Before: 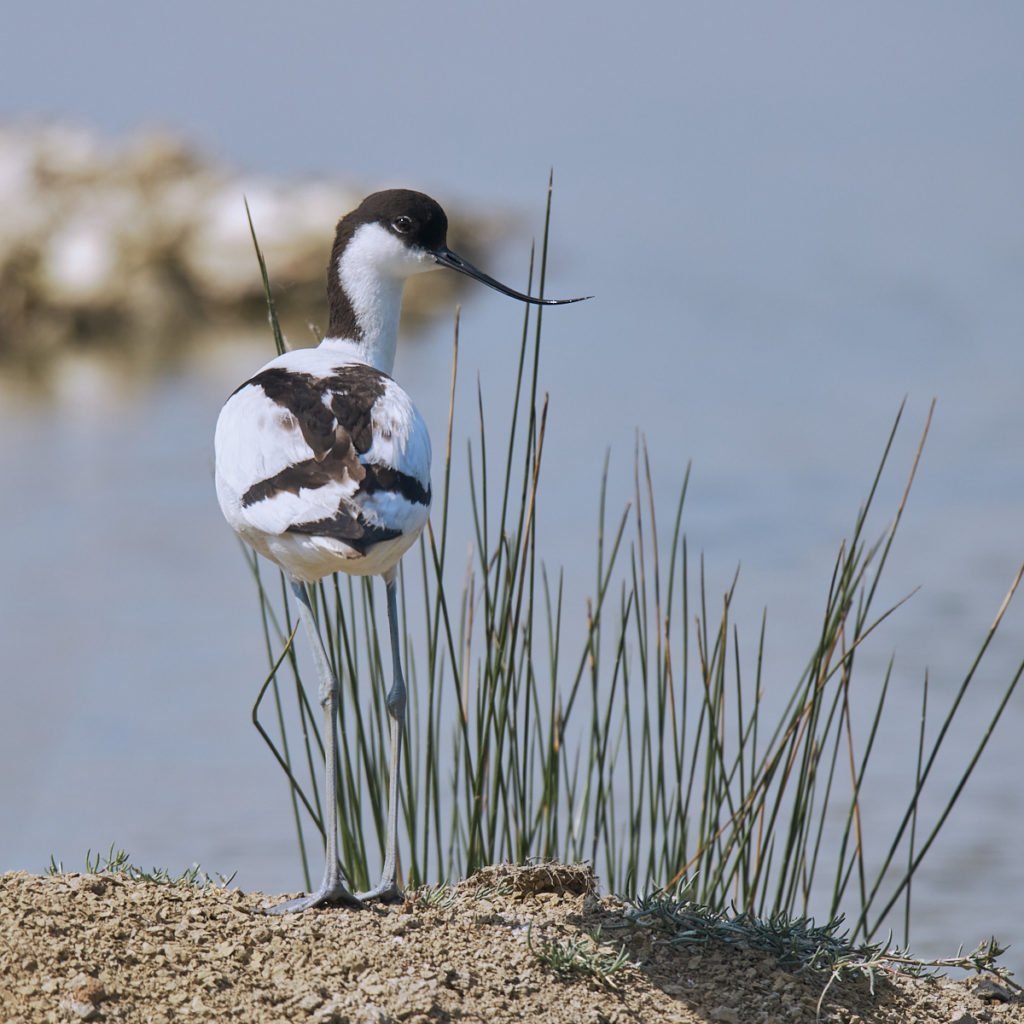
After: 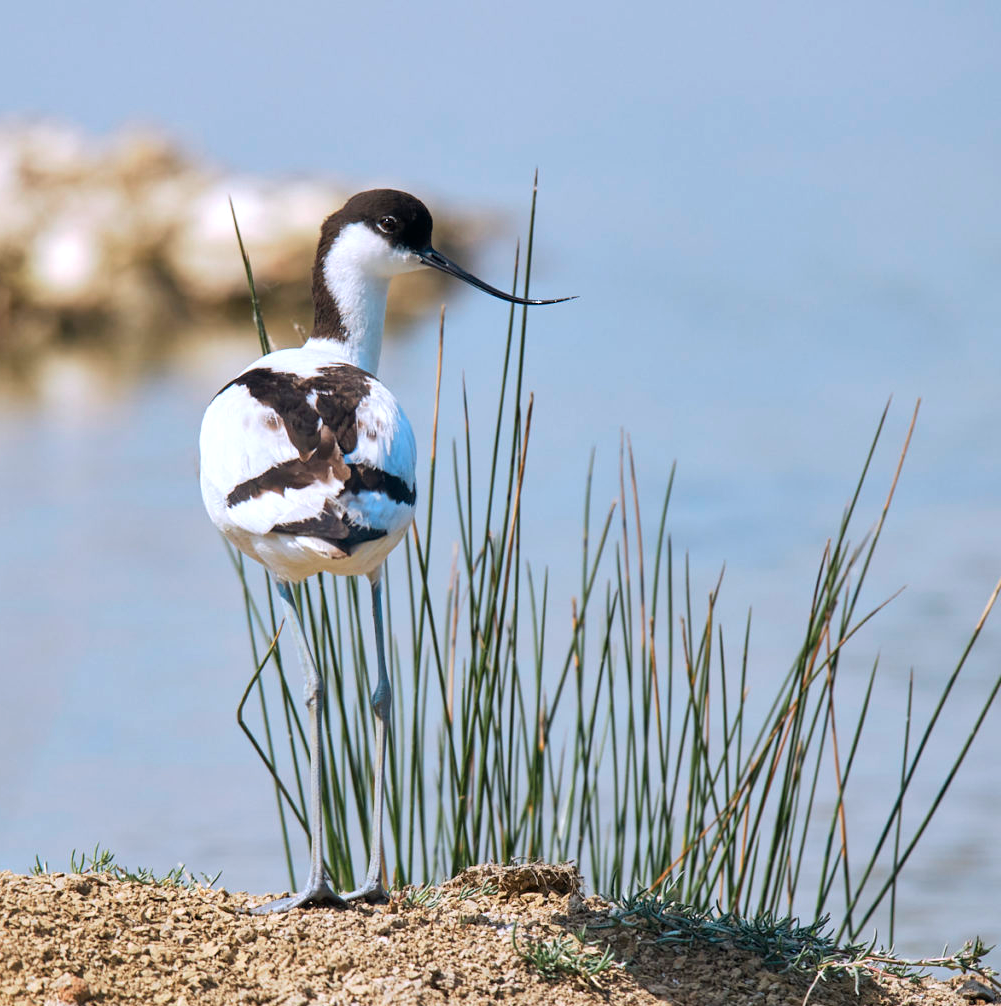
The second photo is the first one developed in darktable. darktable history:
tone equalizer: -8 EV -0.429 EV, -7 EV -0.389 EV, -6 EV -0.365 EV, -5 EV -0.183 EV, -3 EV 0.214 EV, -2 EV 0.342 EV, -1 EV 0.406 EV, +0 EV 0.447 EV
crop and rotate: left 1.513%, right 0.728%, bottom 1.664%
contrast brightness saturation: contrast 0.044, saturation 0.156
